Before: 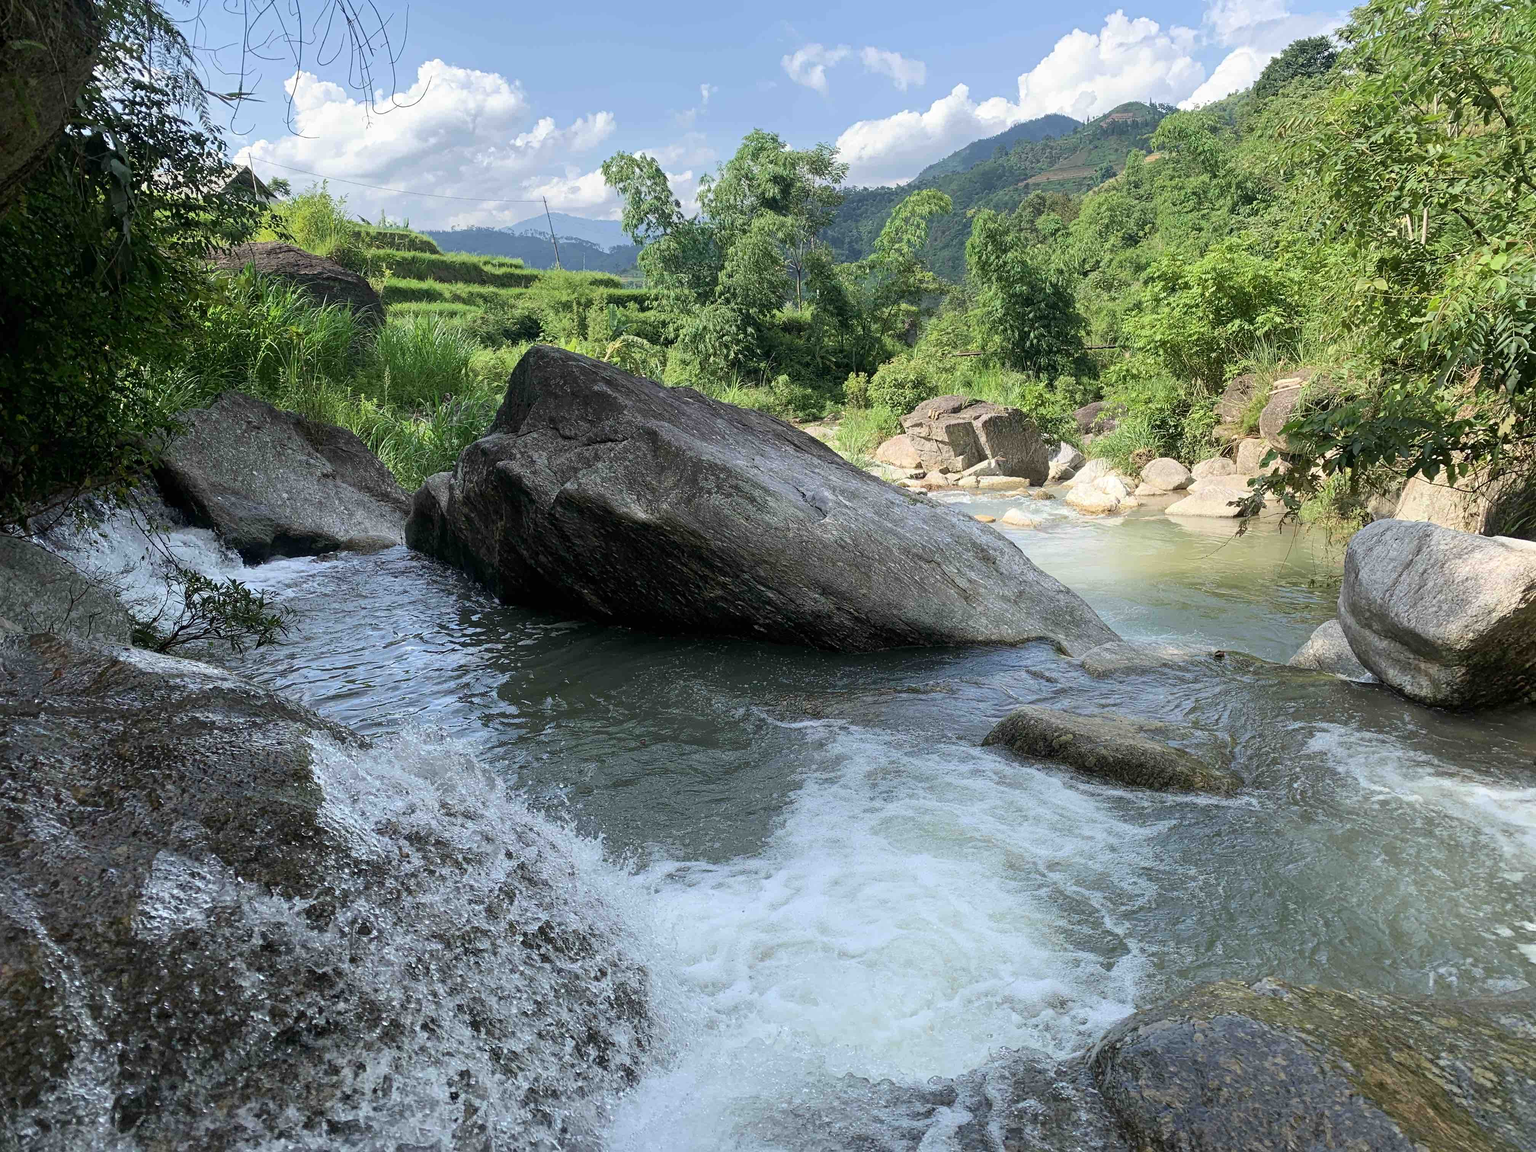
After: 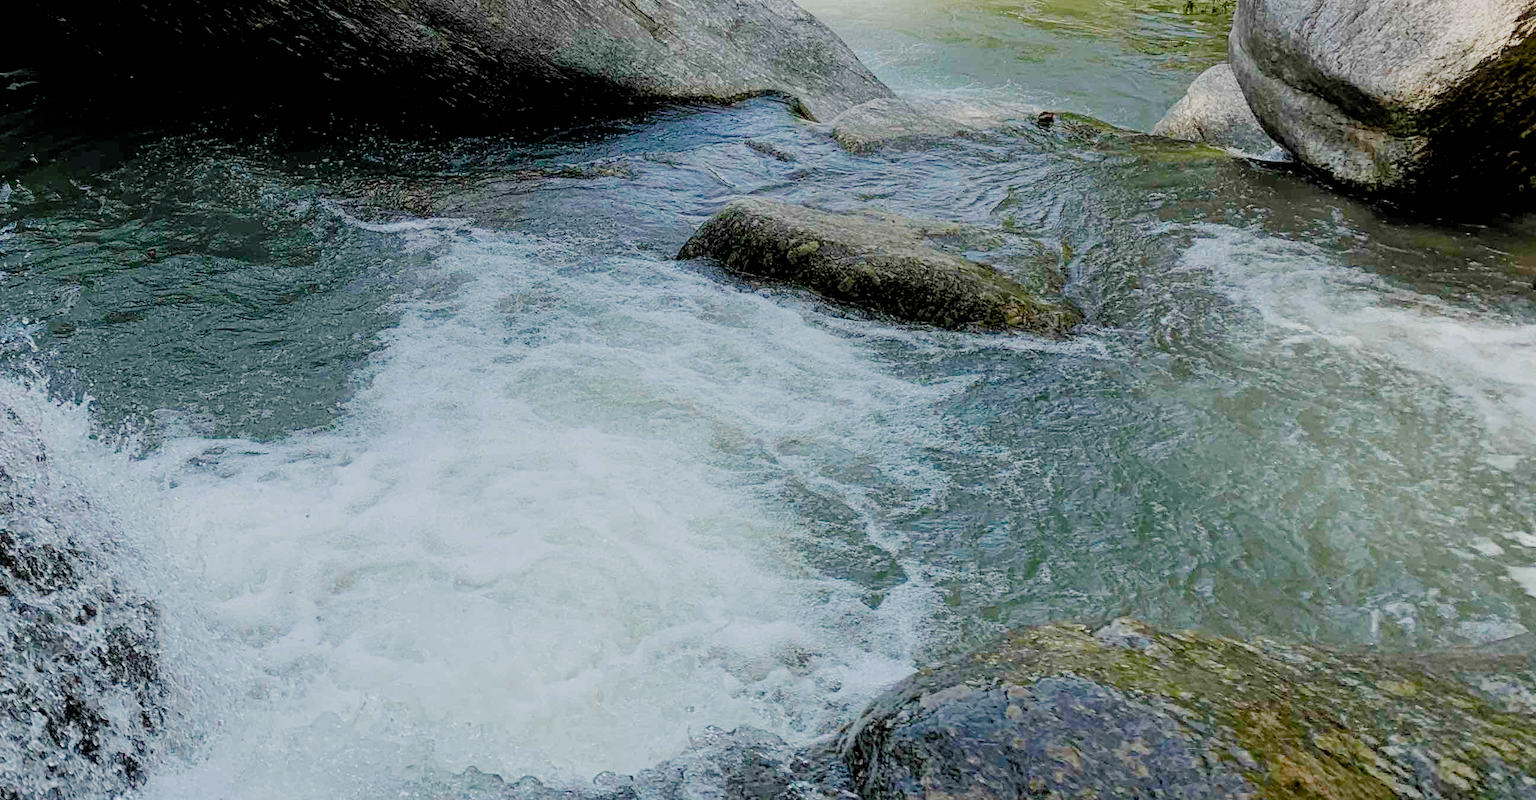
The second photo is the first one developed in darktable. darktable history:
crop and rotate: left 35.509%, top 50.238%, bottom 4.934%
rgb curve: curves: ch0 [(0, 0) (0.053, 0.068) (0.122, 0.128) (1, 1)]
filmic rgb: black relative exposure -2.85 EV, white relative exposure 4.56 EV, hardness 1.77, contrast 1.25, preserve chrominance no, color science v5 (2021)
